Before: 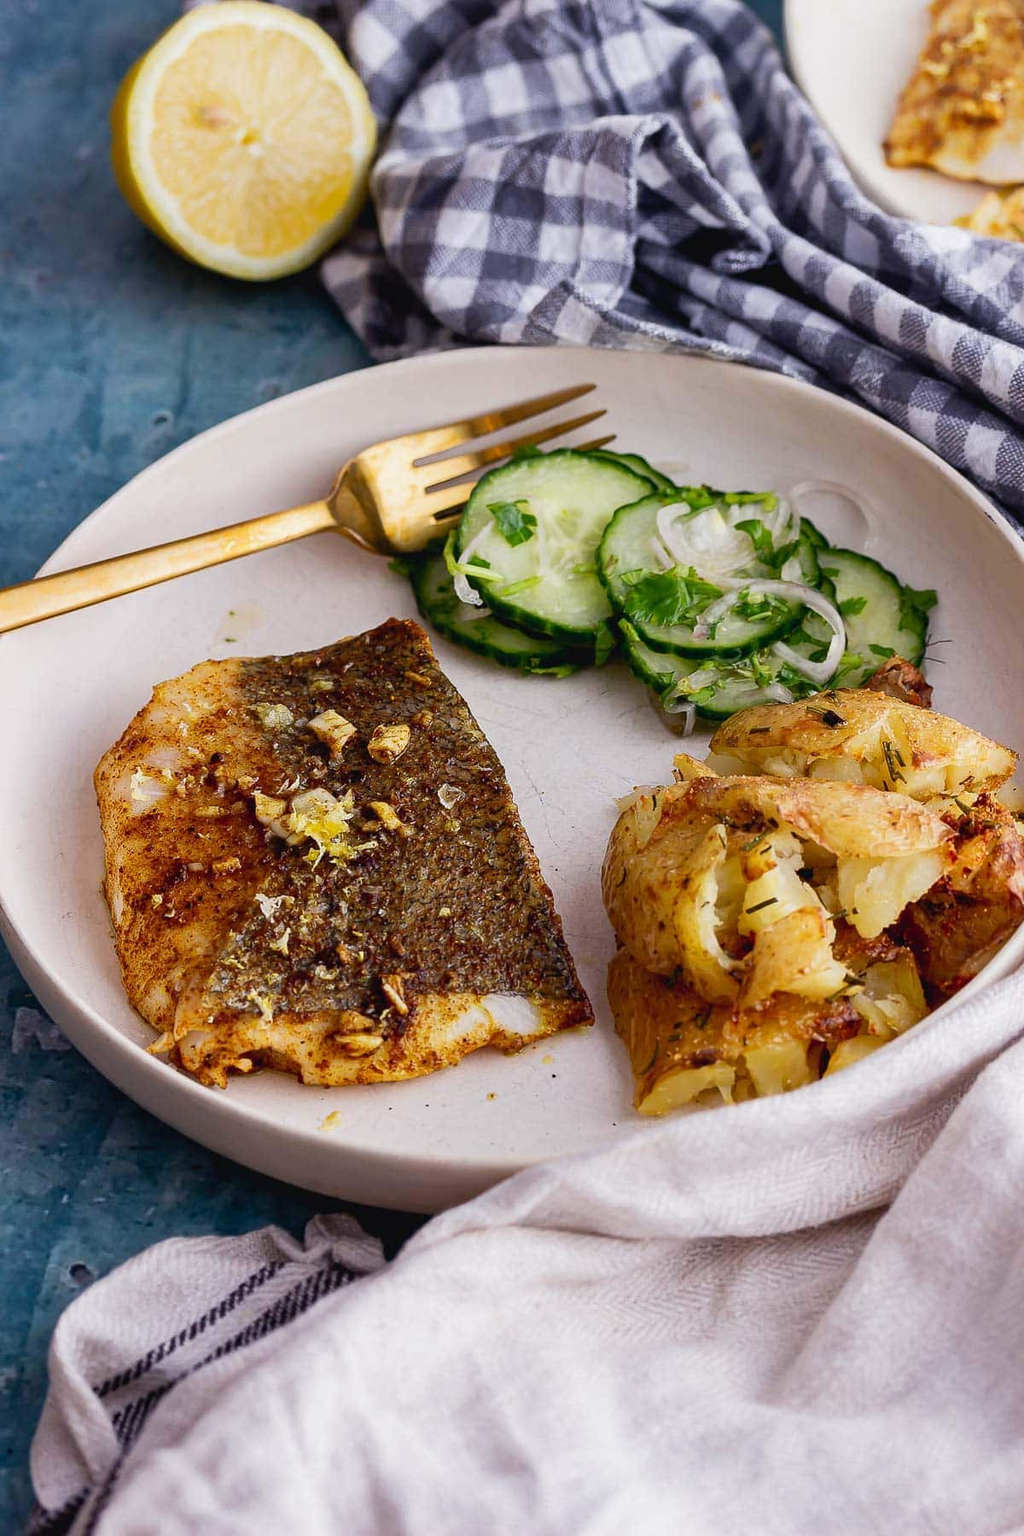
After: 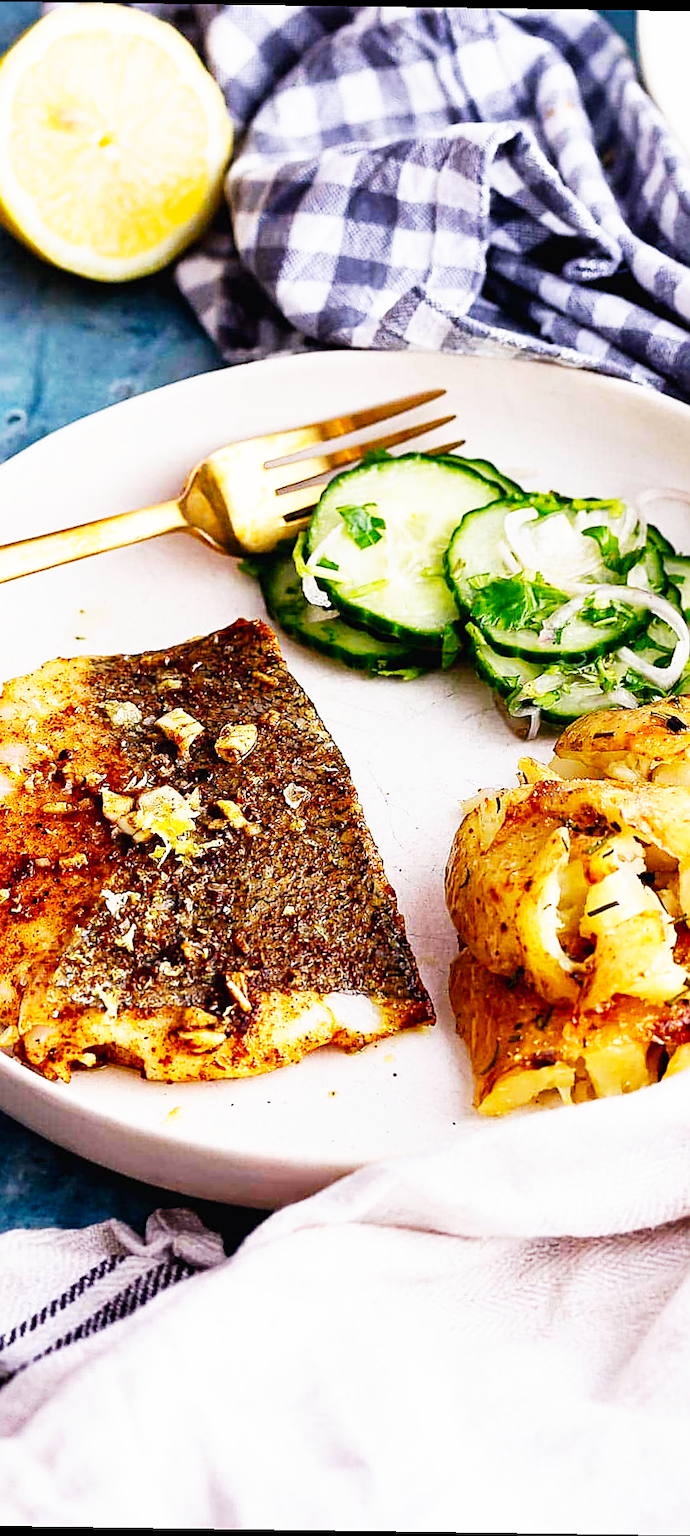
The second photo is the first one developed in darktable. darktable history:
tone equalizer: on, module defaults
rotate and perspective: rotation 0.8°, automatic cropping off
sharpen: on, module defaults
crop and rotate: left 15.546%, right 17.787%
base curve: curves: ch0 [(0, 0) (0.007, 0.004) (0.027, 0.03) (0.046, 0.07) (0.207, 0.54) (0.442, 0.872) (0.673, 0.972) (1, 1)], preserve colors none
